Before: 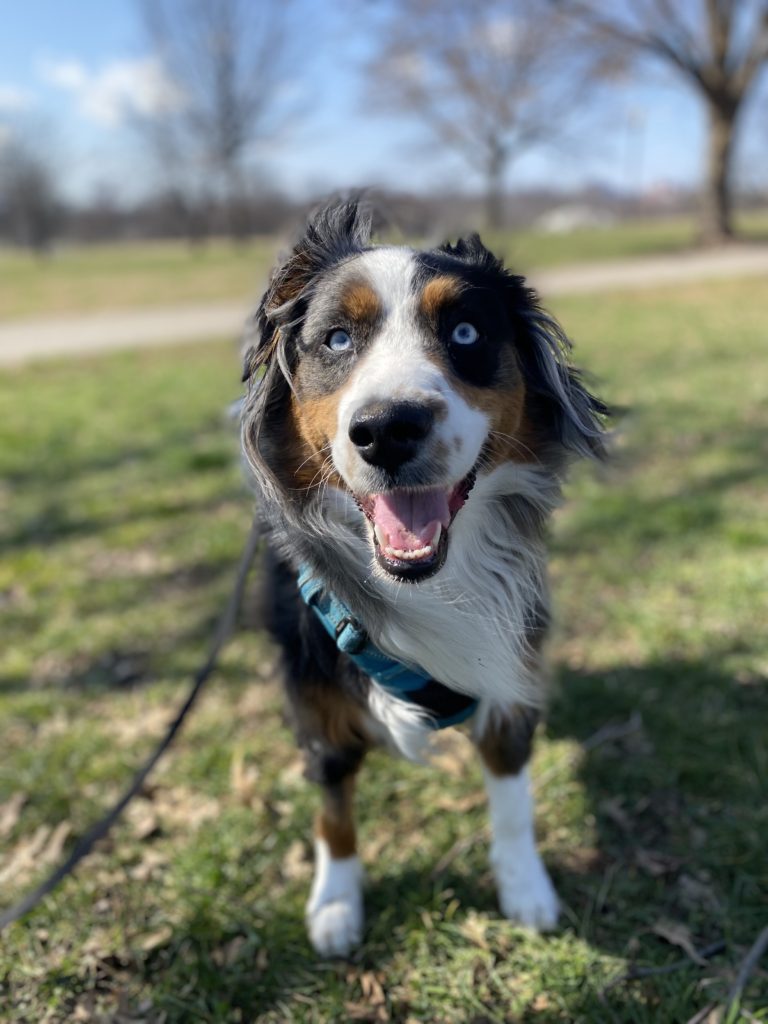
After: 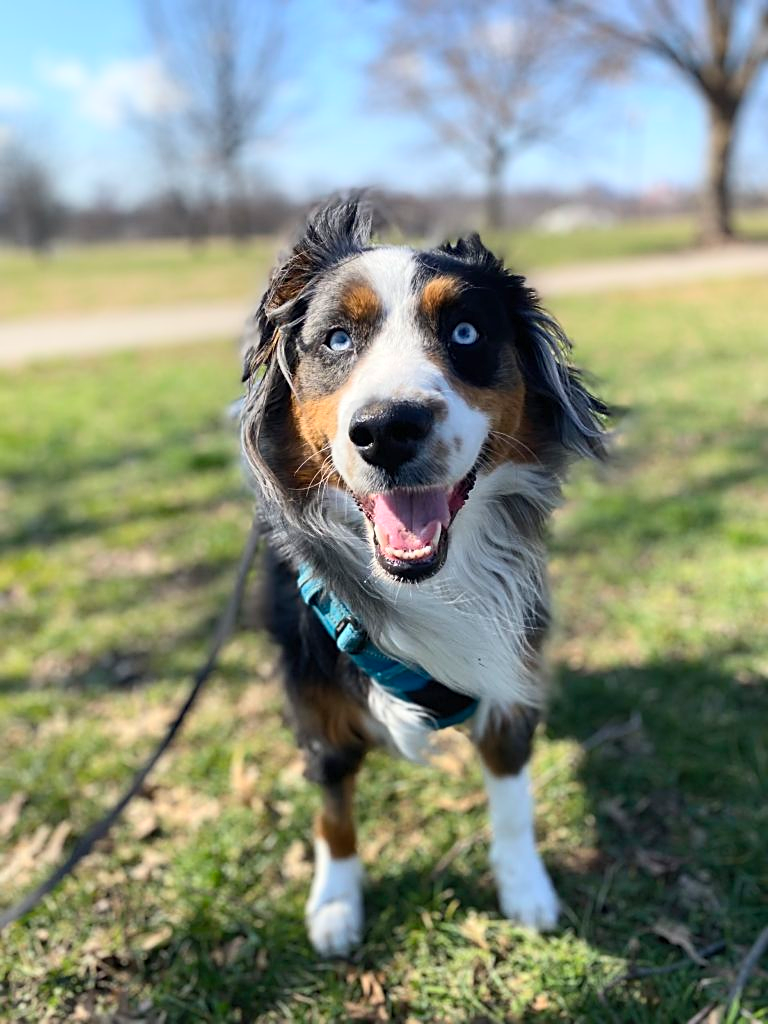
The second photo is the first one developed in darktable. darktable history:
sharpen: on, module defaults
contrast brightness saturation: contrast 0.203, brightness 0.149, saturation 0.146
